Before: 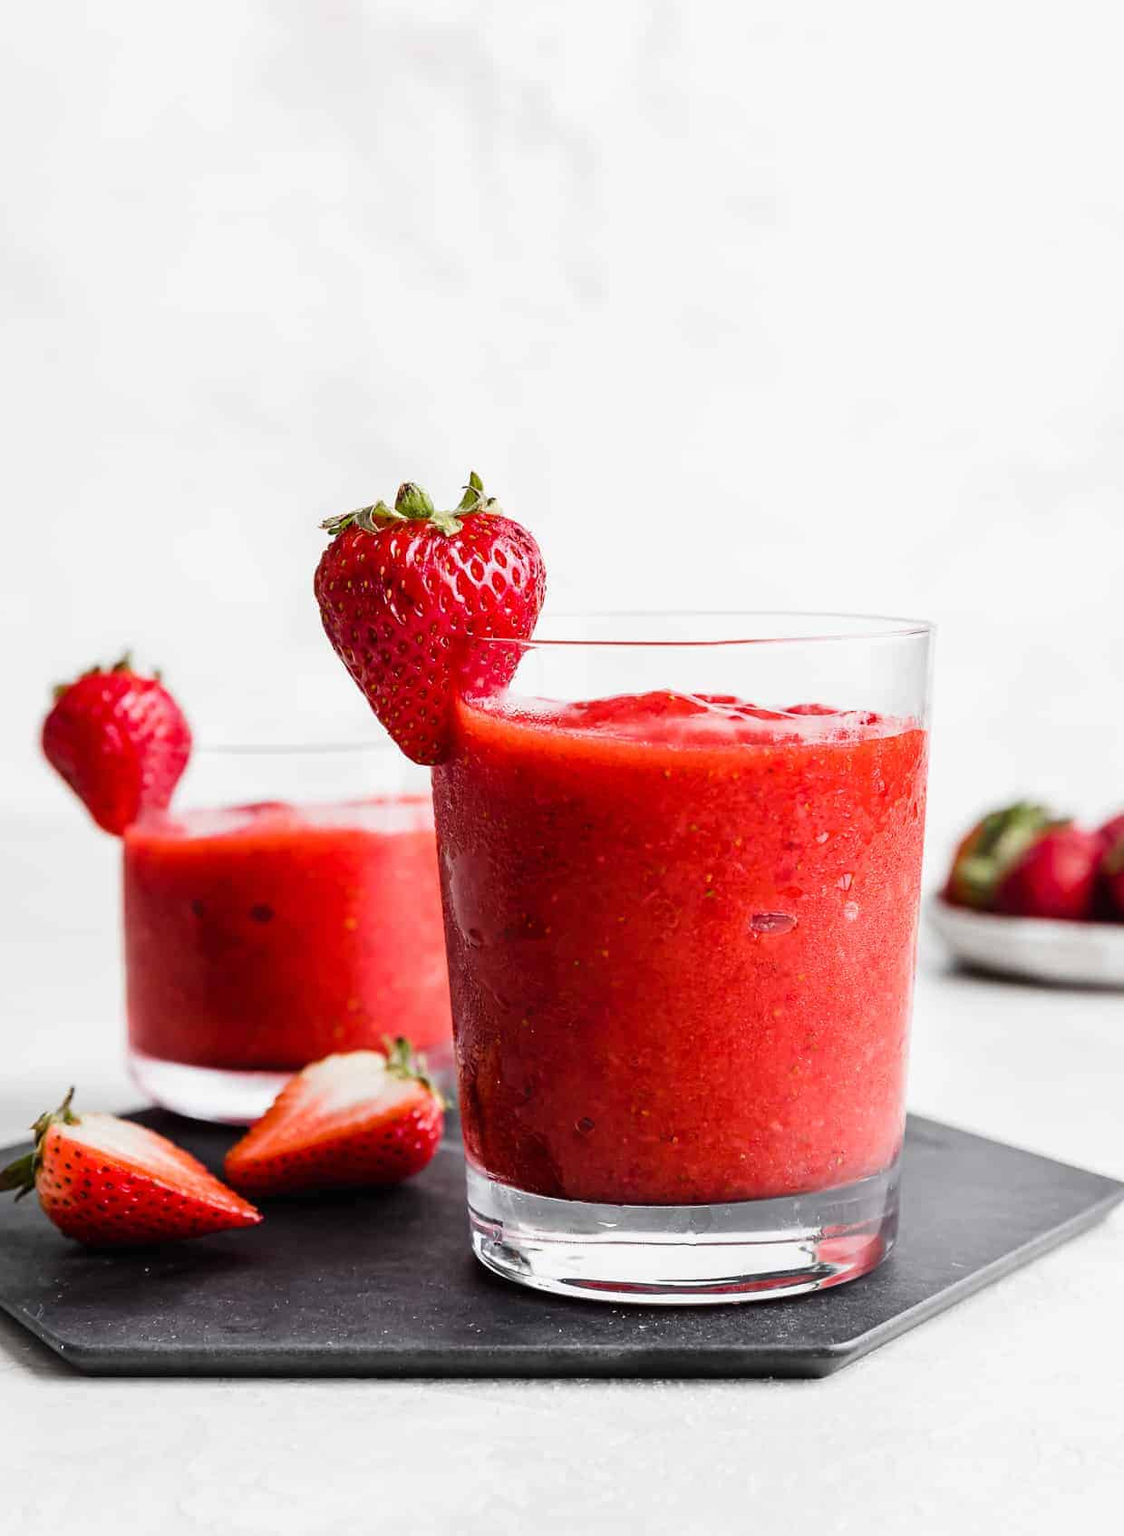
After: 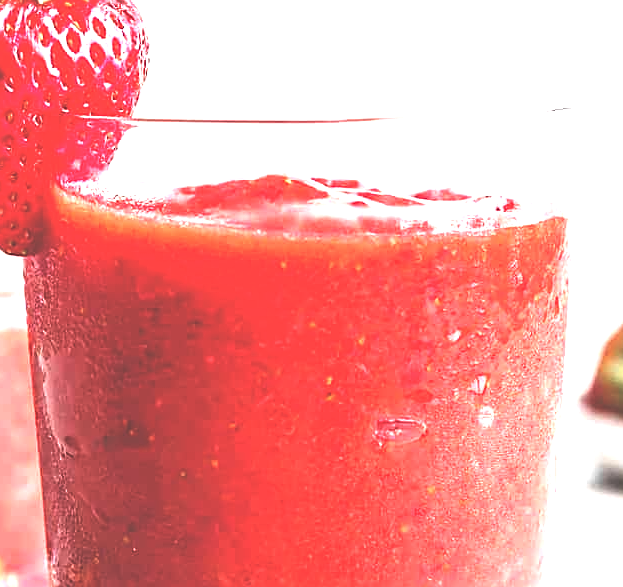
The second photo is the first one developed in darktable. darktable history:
exposure: black level correction -0.023, exposure 1.397 EV, compensate highlight preservation false
sharpen: on, module defaults
crop: left 36.607%, top 34.735%, right 13.146%, bottom 30.611%
